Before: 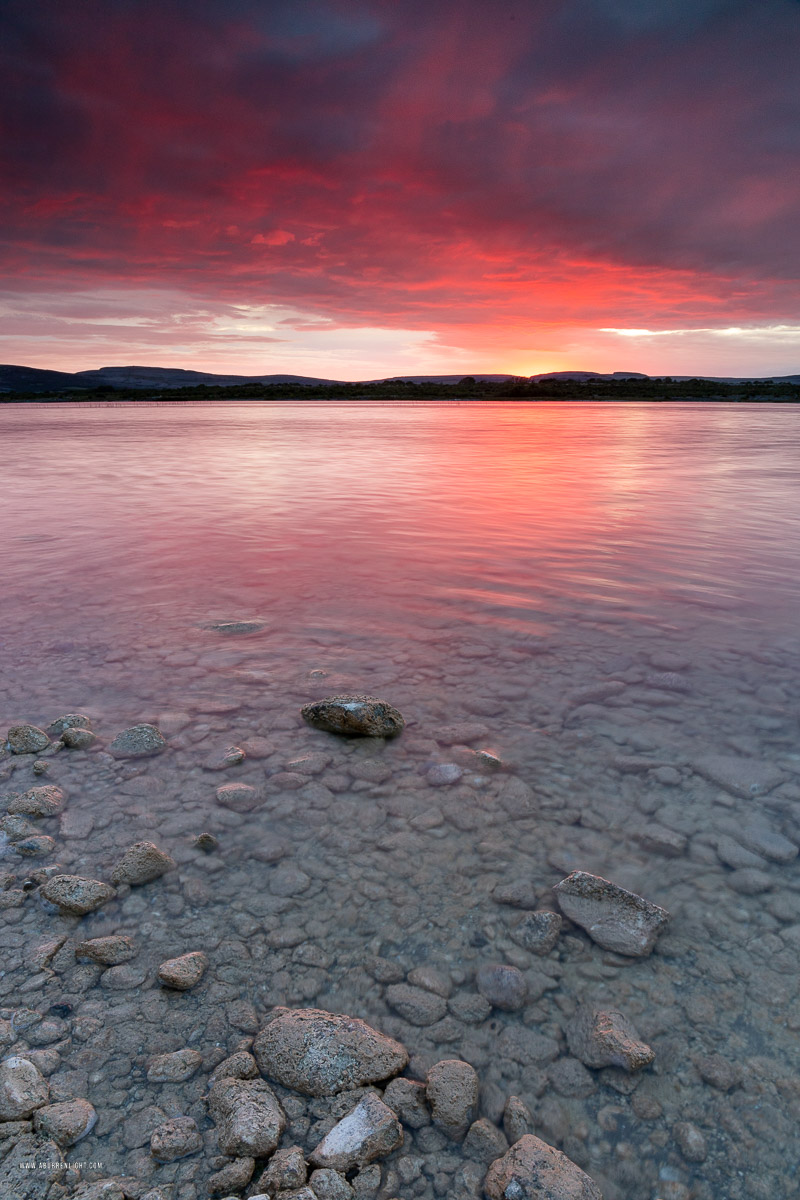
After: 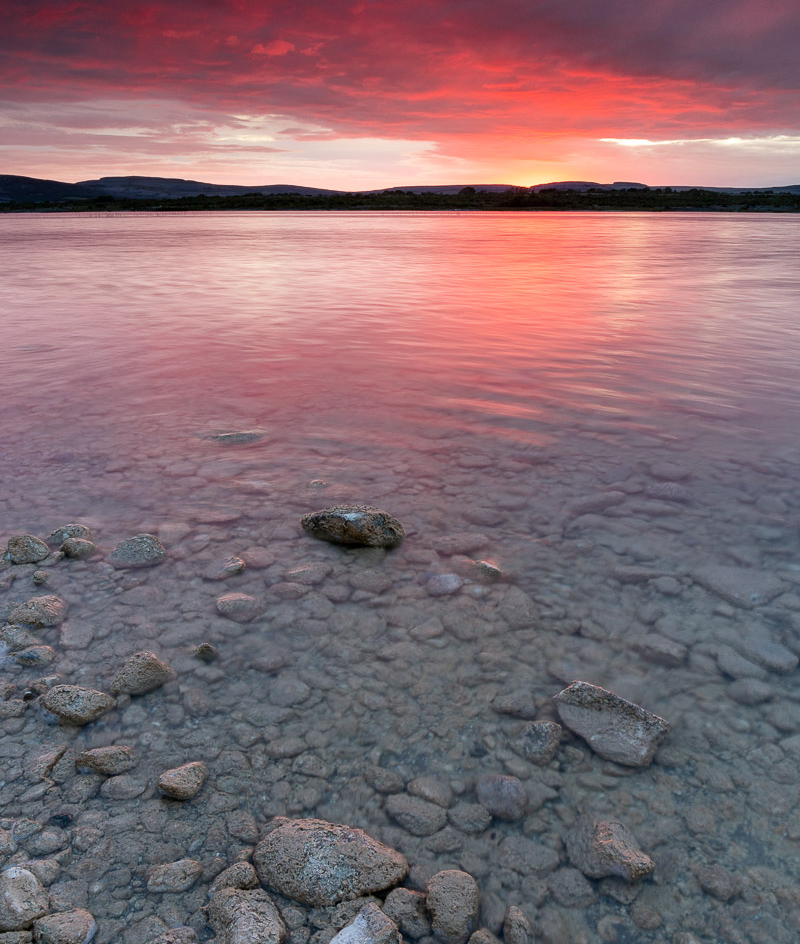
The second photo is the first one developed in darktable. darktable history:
crop and rotate: top 15.869%, bottom 5.423%
